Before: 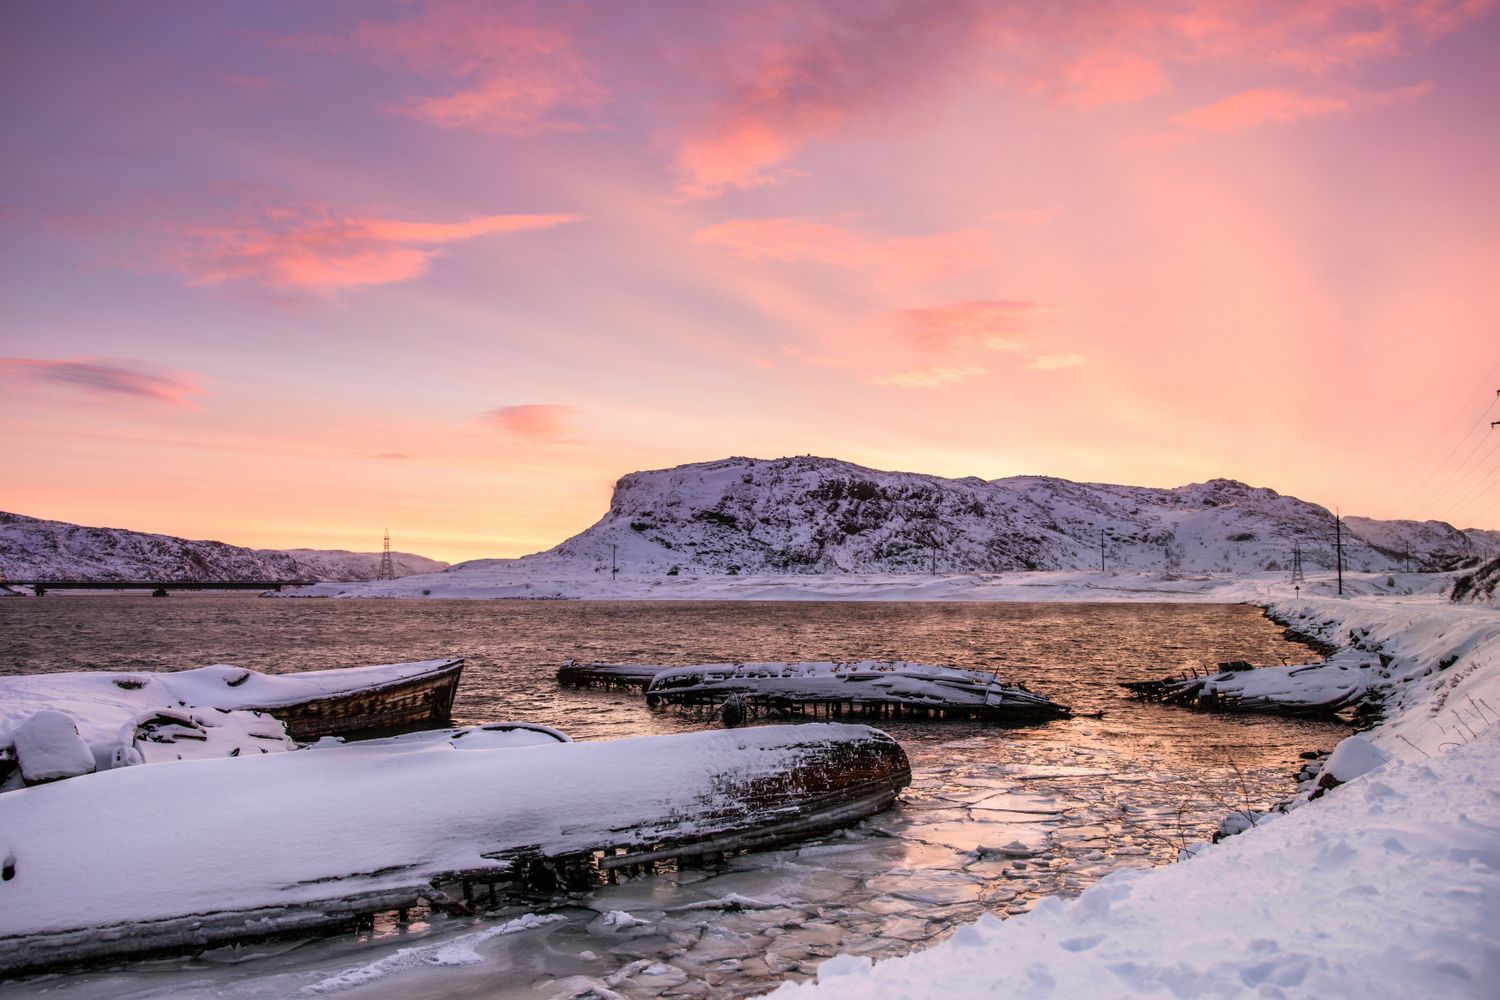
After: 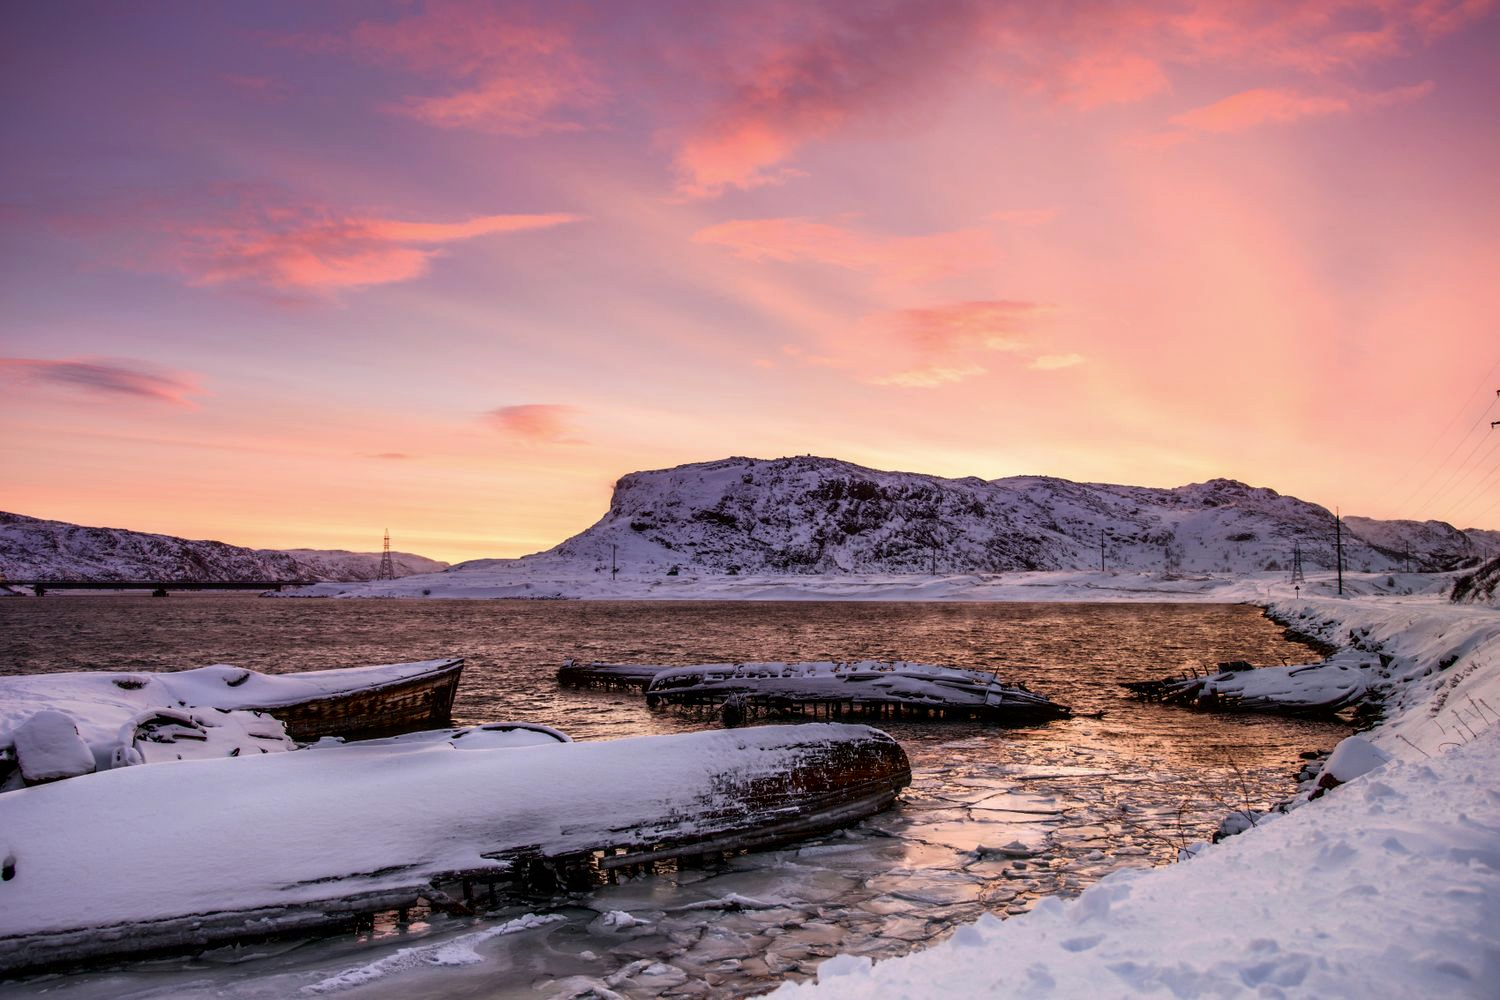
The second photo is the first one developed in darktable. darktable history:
contrast brightness saturation: contrast 0.07, brightness -0.13, saturation 0.06
